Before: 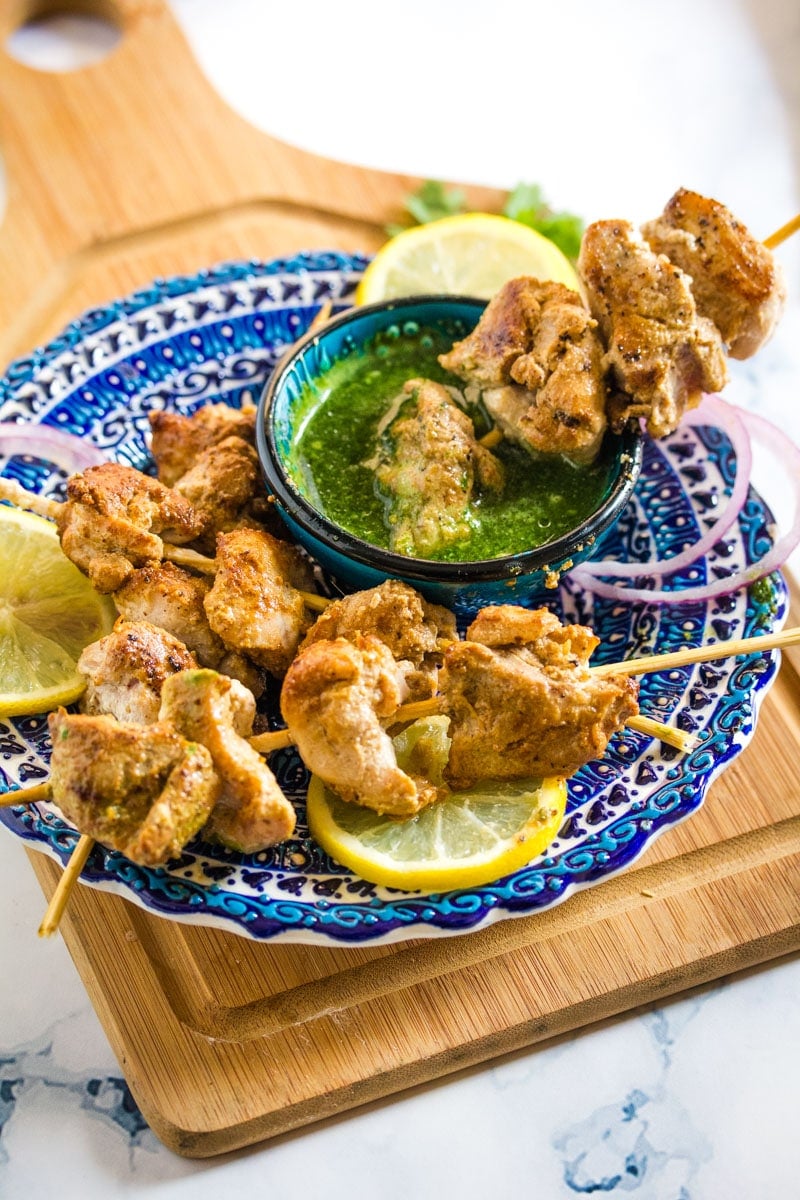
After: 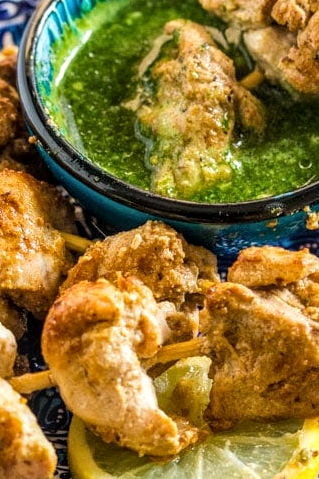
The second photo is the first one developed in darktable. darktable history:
tone equalizer: on, module defaults
white balance: emerald 1
local contrast: on, module defaults
crop: left 30%, top 30%, right 30%, bottom 30%
